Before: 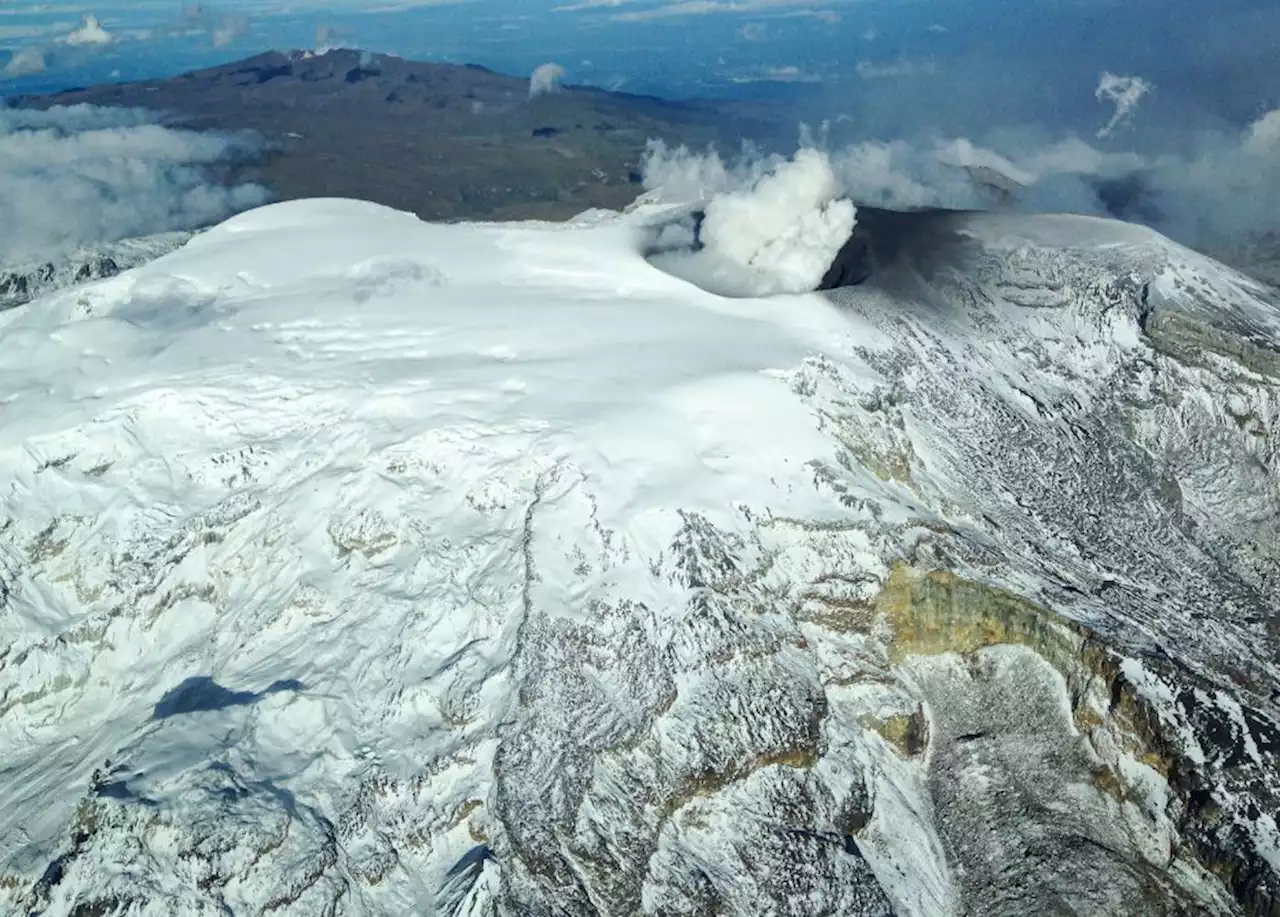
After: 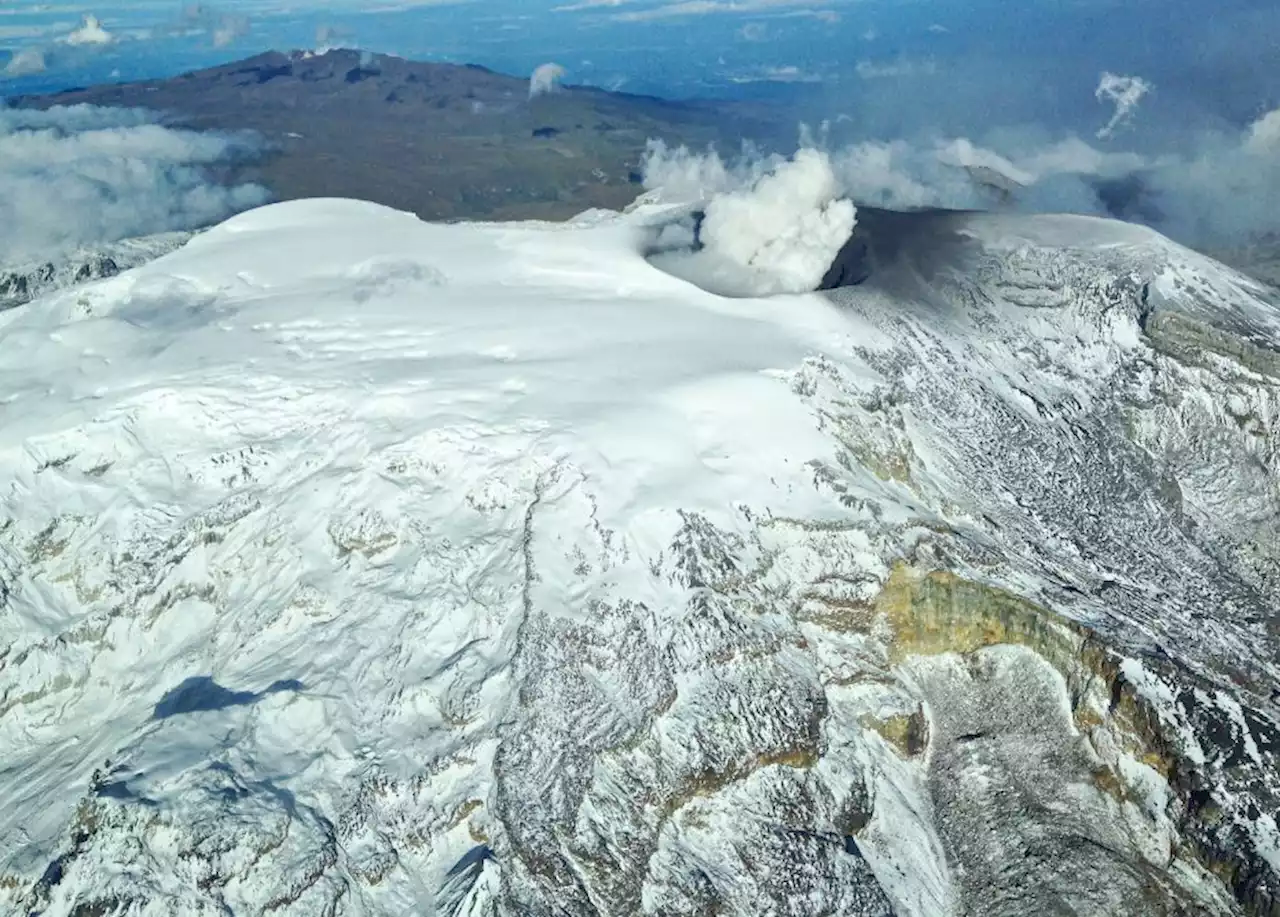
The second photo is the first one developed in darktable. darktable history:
tone equalizer: -8 EV 0.985 EV, -7 EV 0.967 EV, -6 EV 0.976 EV, -5 EV 1.01 EV, -4 EV 0.993 EV, -3 EV 0.729 EV, -2 EV 0.485 EV, -1 EV 0.274 EV
